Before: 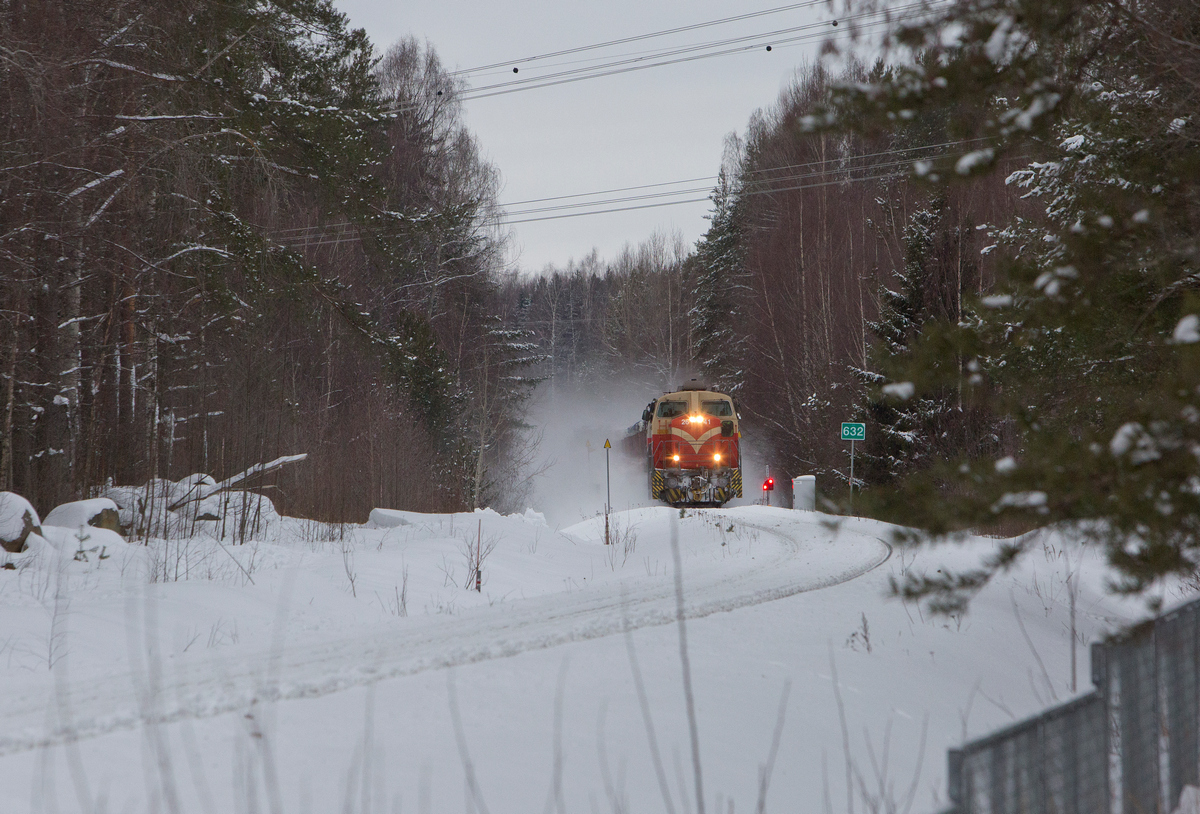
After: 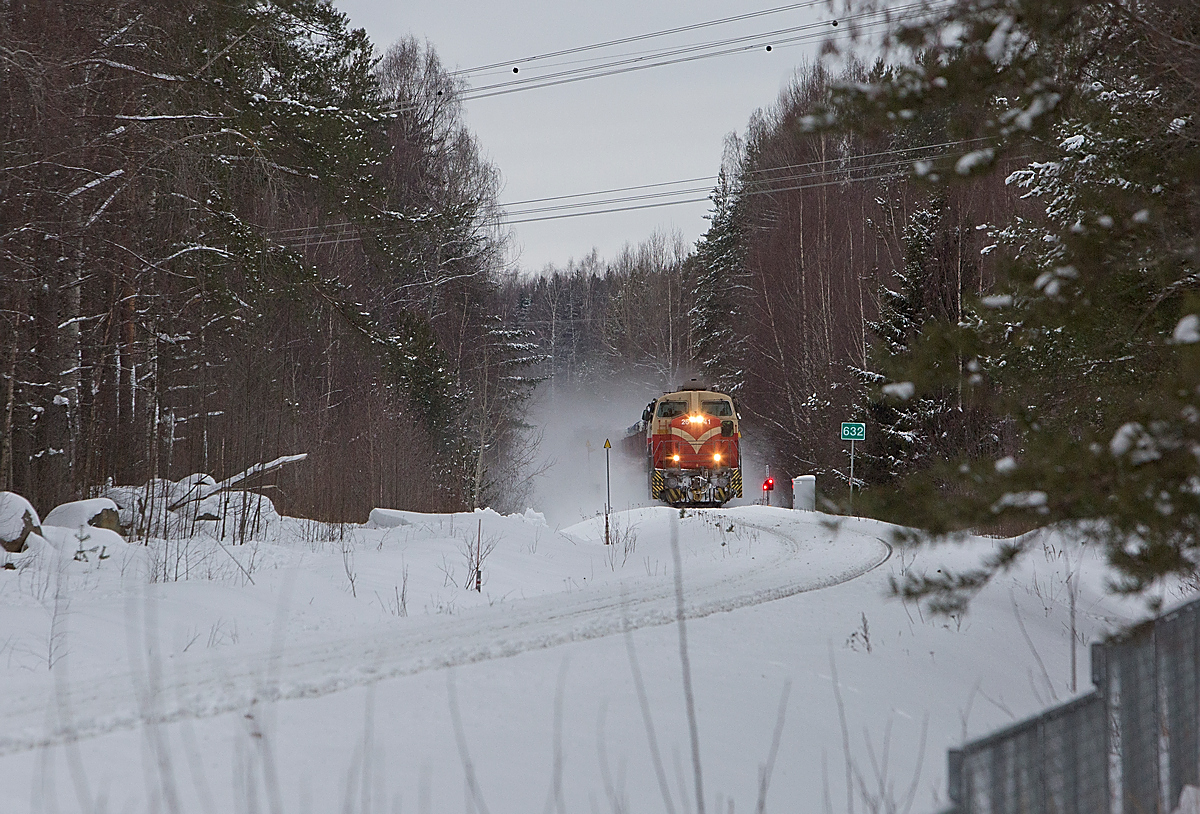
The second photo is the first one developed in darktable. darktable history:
sharpen: radius 1.416, amount 1.244, threshold 0.601
